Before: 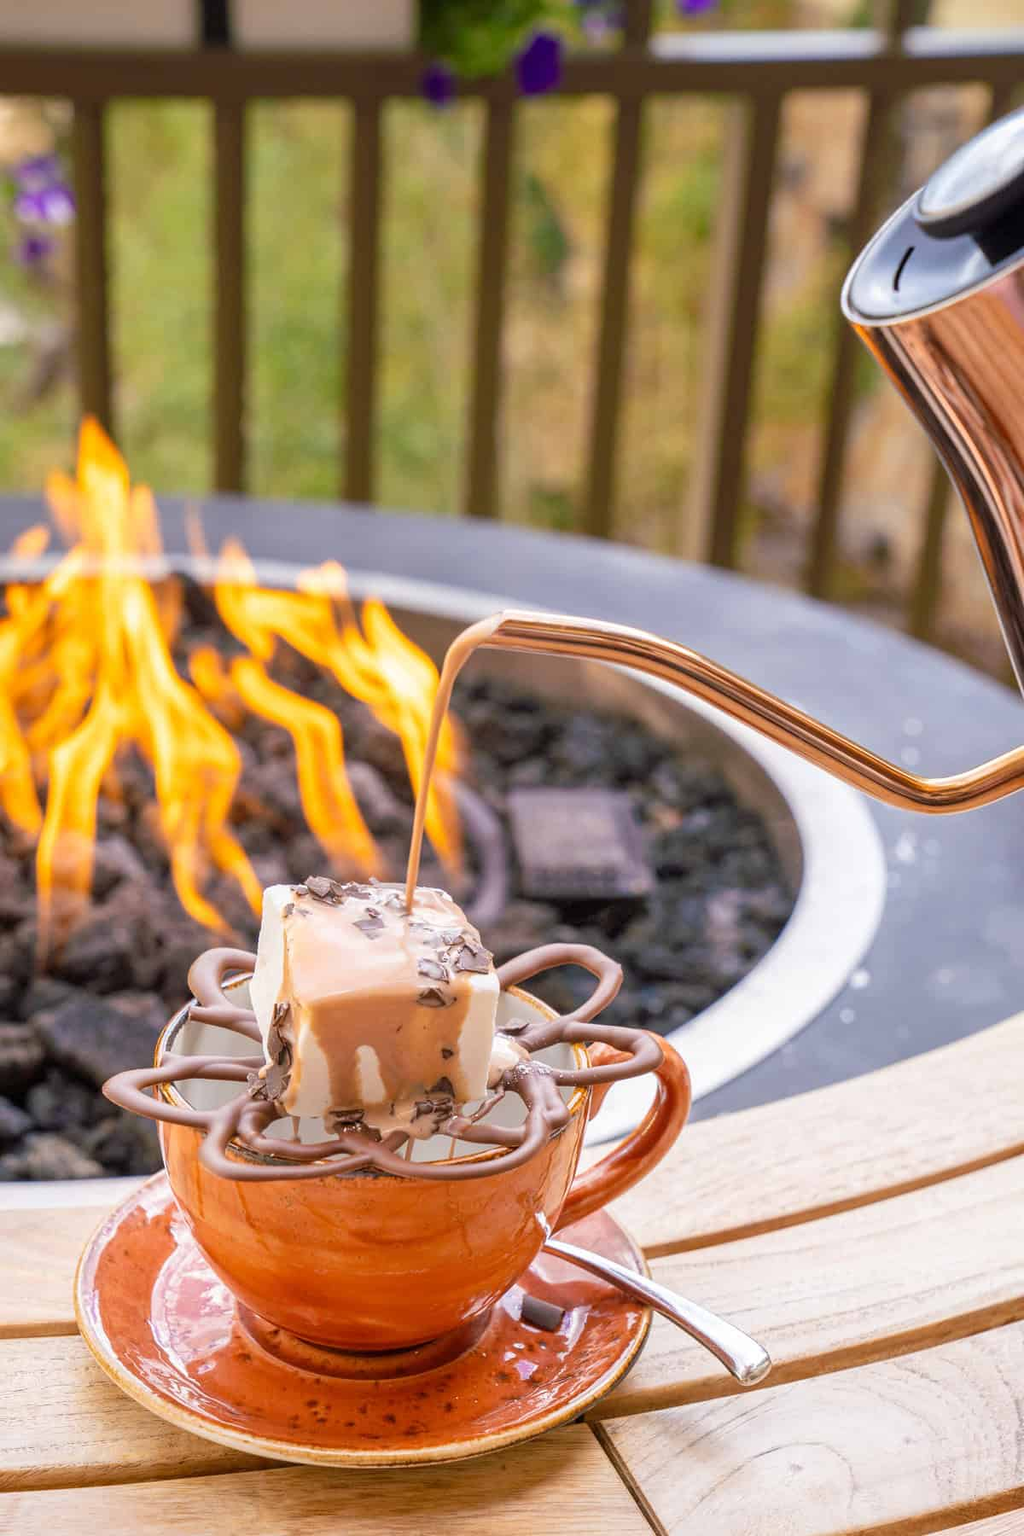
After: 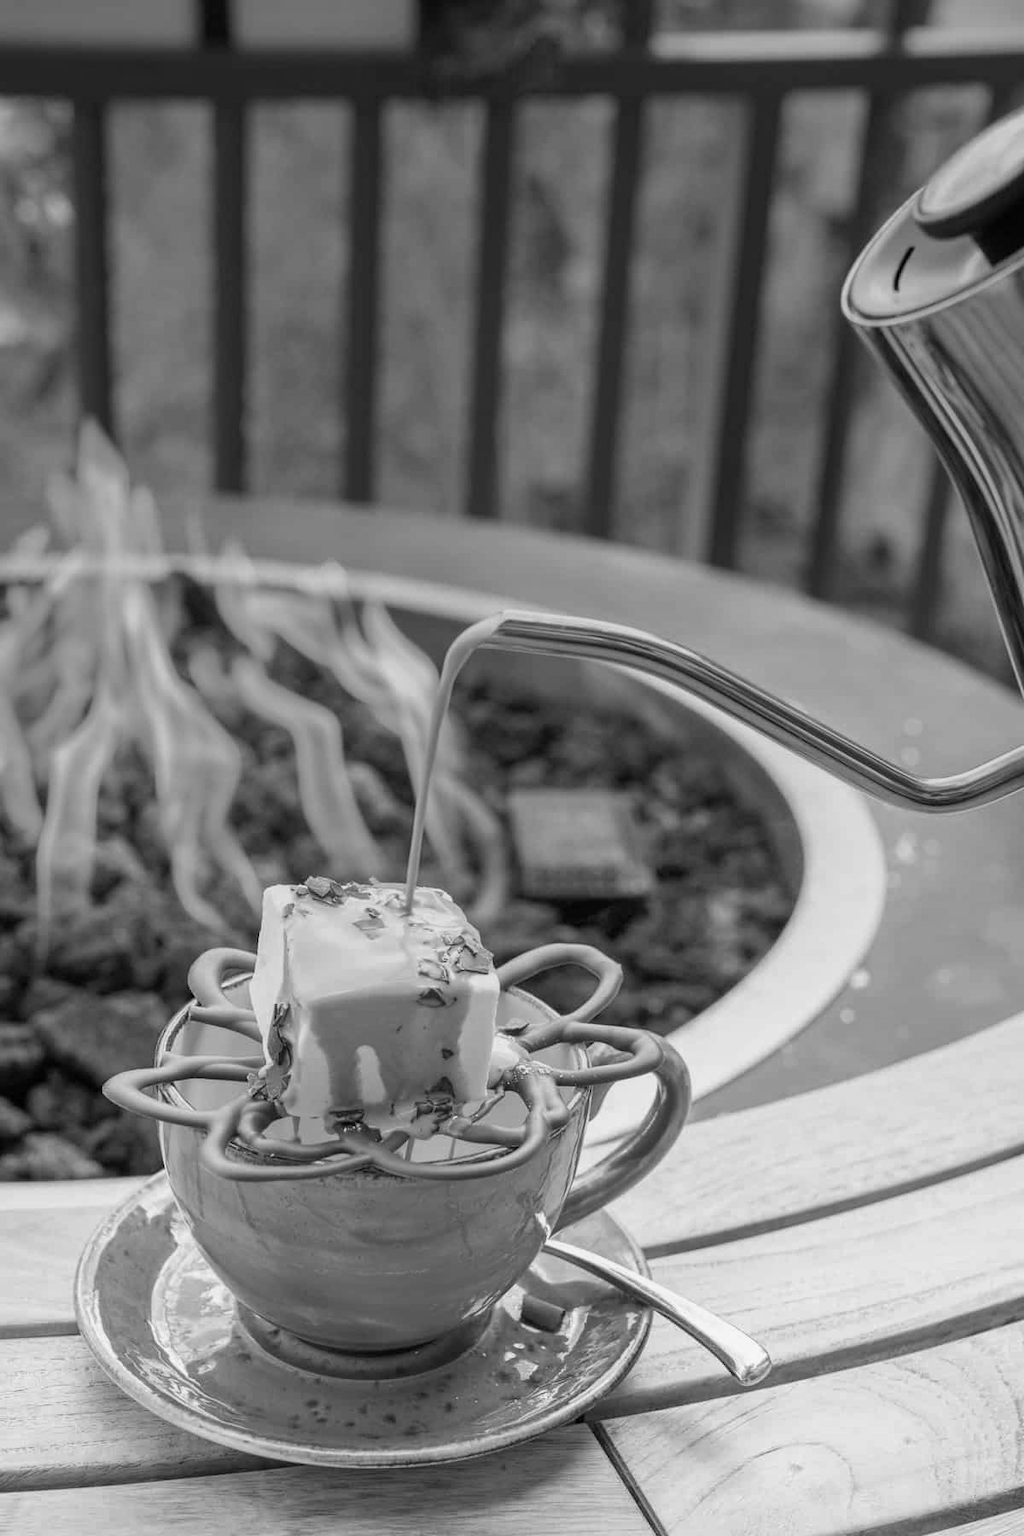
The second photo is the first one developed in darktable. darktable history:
color calibration: output gray [0.18, 0.41, 0.41, 0], gray › normalize channels true, illuminant same as pipeline (D50), adaptation XYZ, x 0.346, y 0.359, gamut compression 0
graduated density: rotation -0.352°, offset 57.64
